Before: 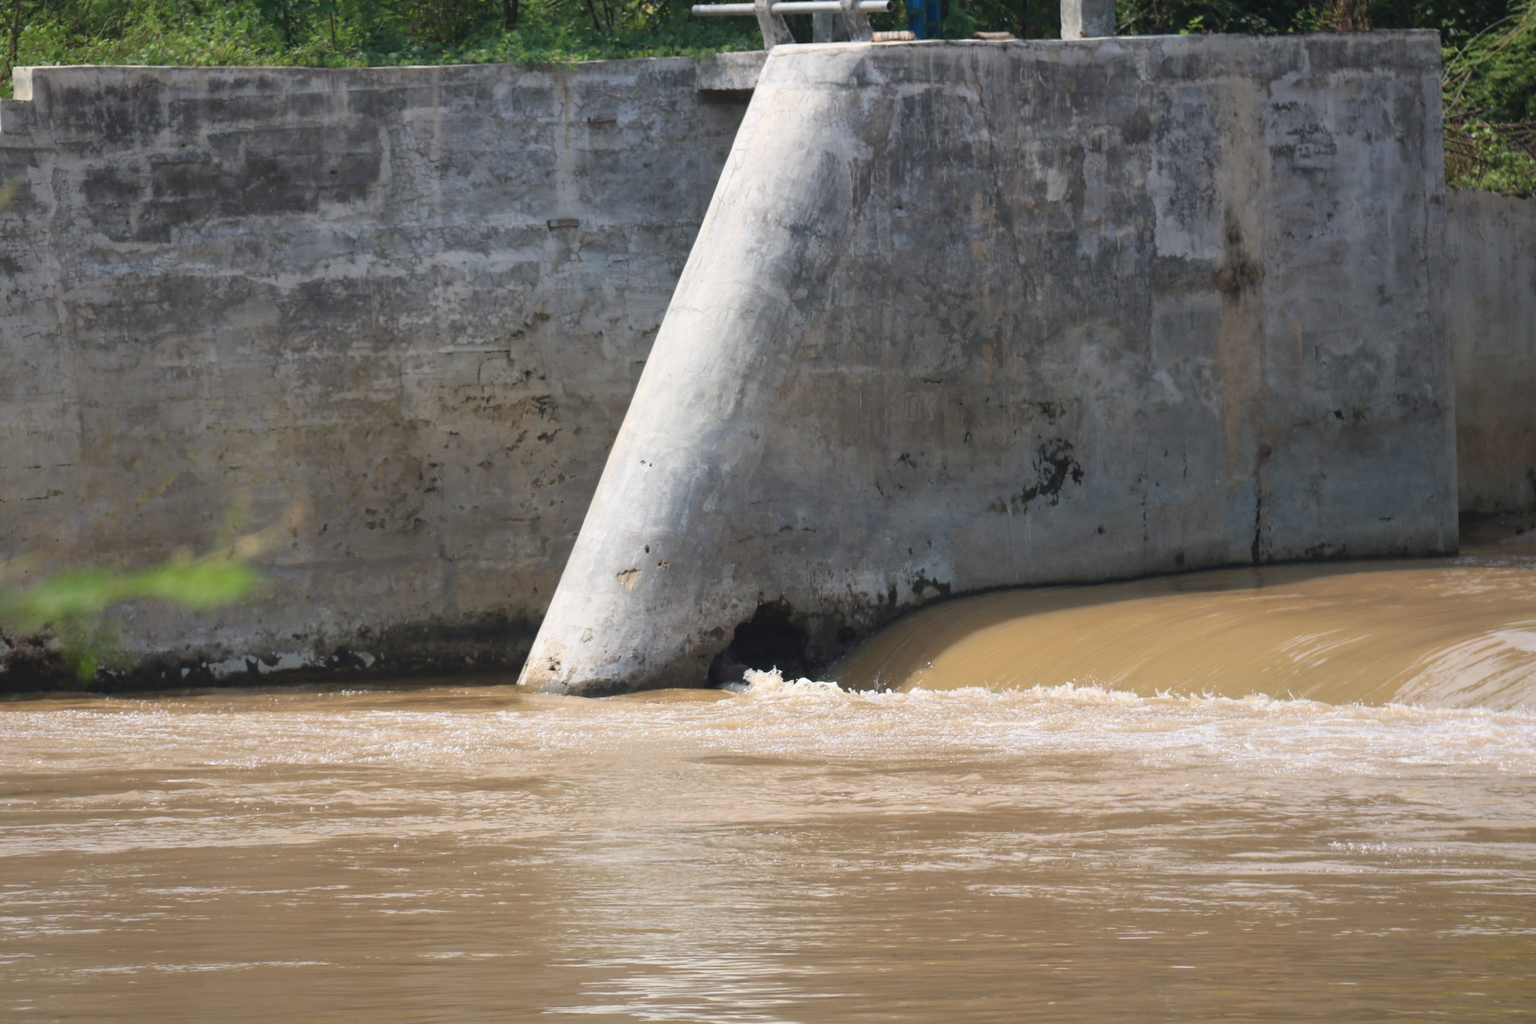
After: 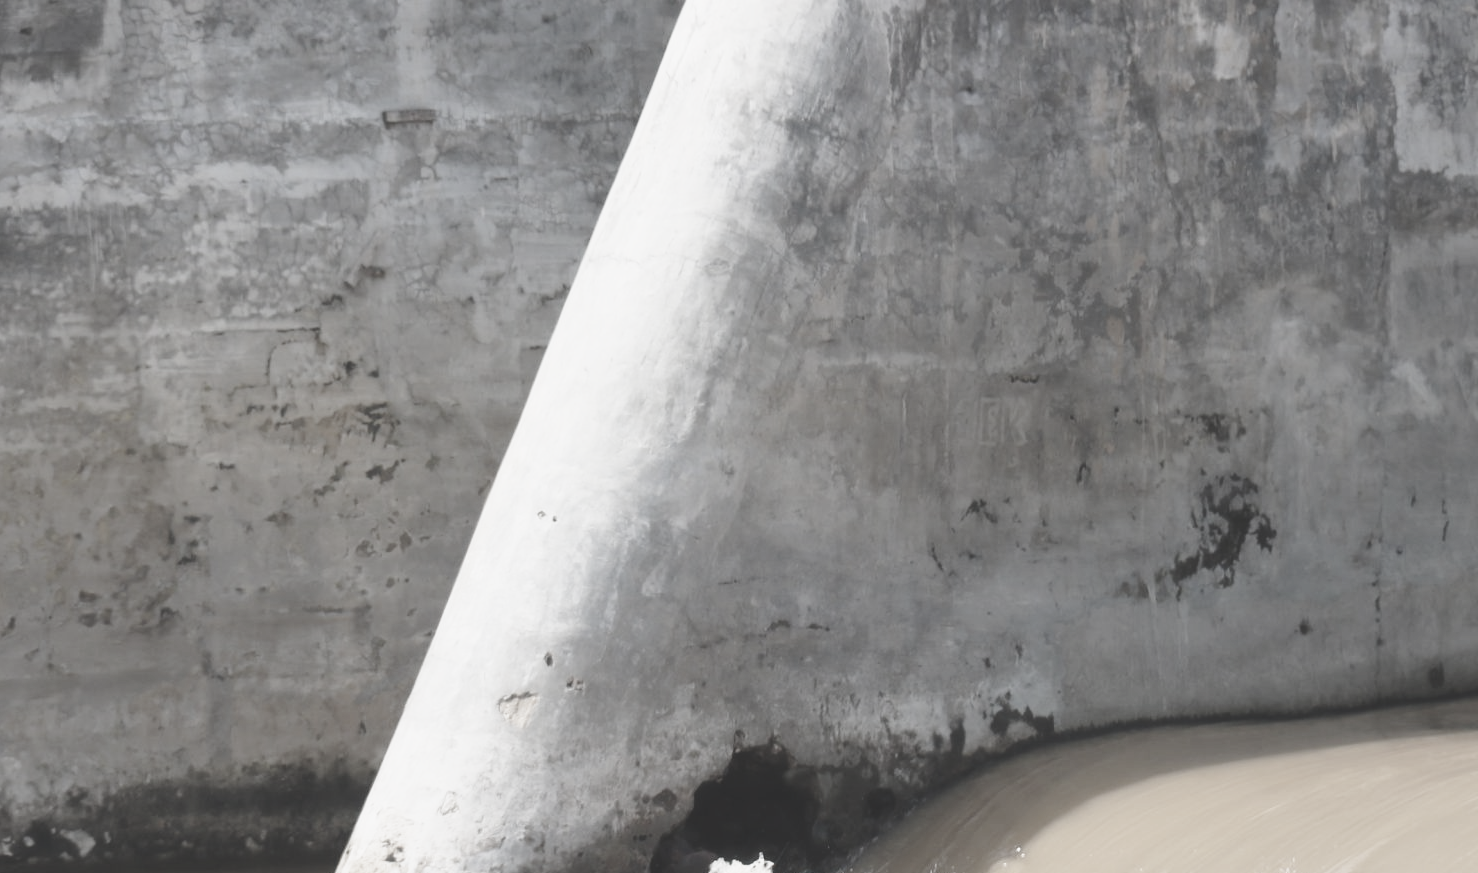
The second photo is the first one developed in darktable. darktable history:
exposure: black level correction -0.035, exposure -0.496 EV, compensate exposure bias true, compensate highlight preservation false
crop: left 20.741%, top 15.036%, right 21.52%, bottom 33.794%
base curve: curves: ch0 [(0, 0) (0.028, 0.03) (0.105, 0.232) (0.387, 0.748) (0.754, 0.968) (1, 1)], exposure shift 0.573, preserve colors none
haze removal: strength -0.109, compatibility mode true, adaptive false
color correction: highlights b* -0.011, saturation 0.245
color balance rgb: shadows lift › luminance 0.864%, shadows lift › chroma 0.263%, shadows lift › hue 21.13°, global offset › luminance -0.506%, perceptual saturation grading › global saturation 21.257%, perceptual saturation grading › highlights -19.951%, perceptual saturation grading › shadows 29.811%
